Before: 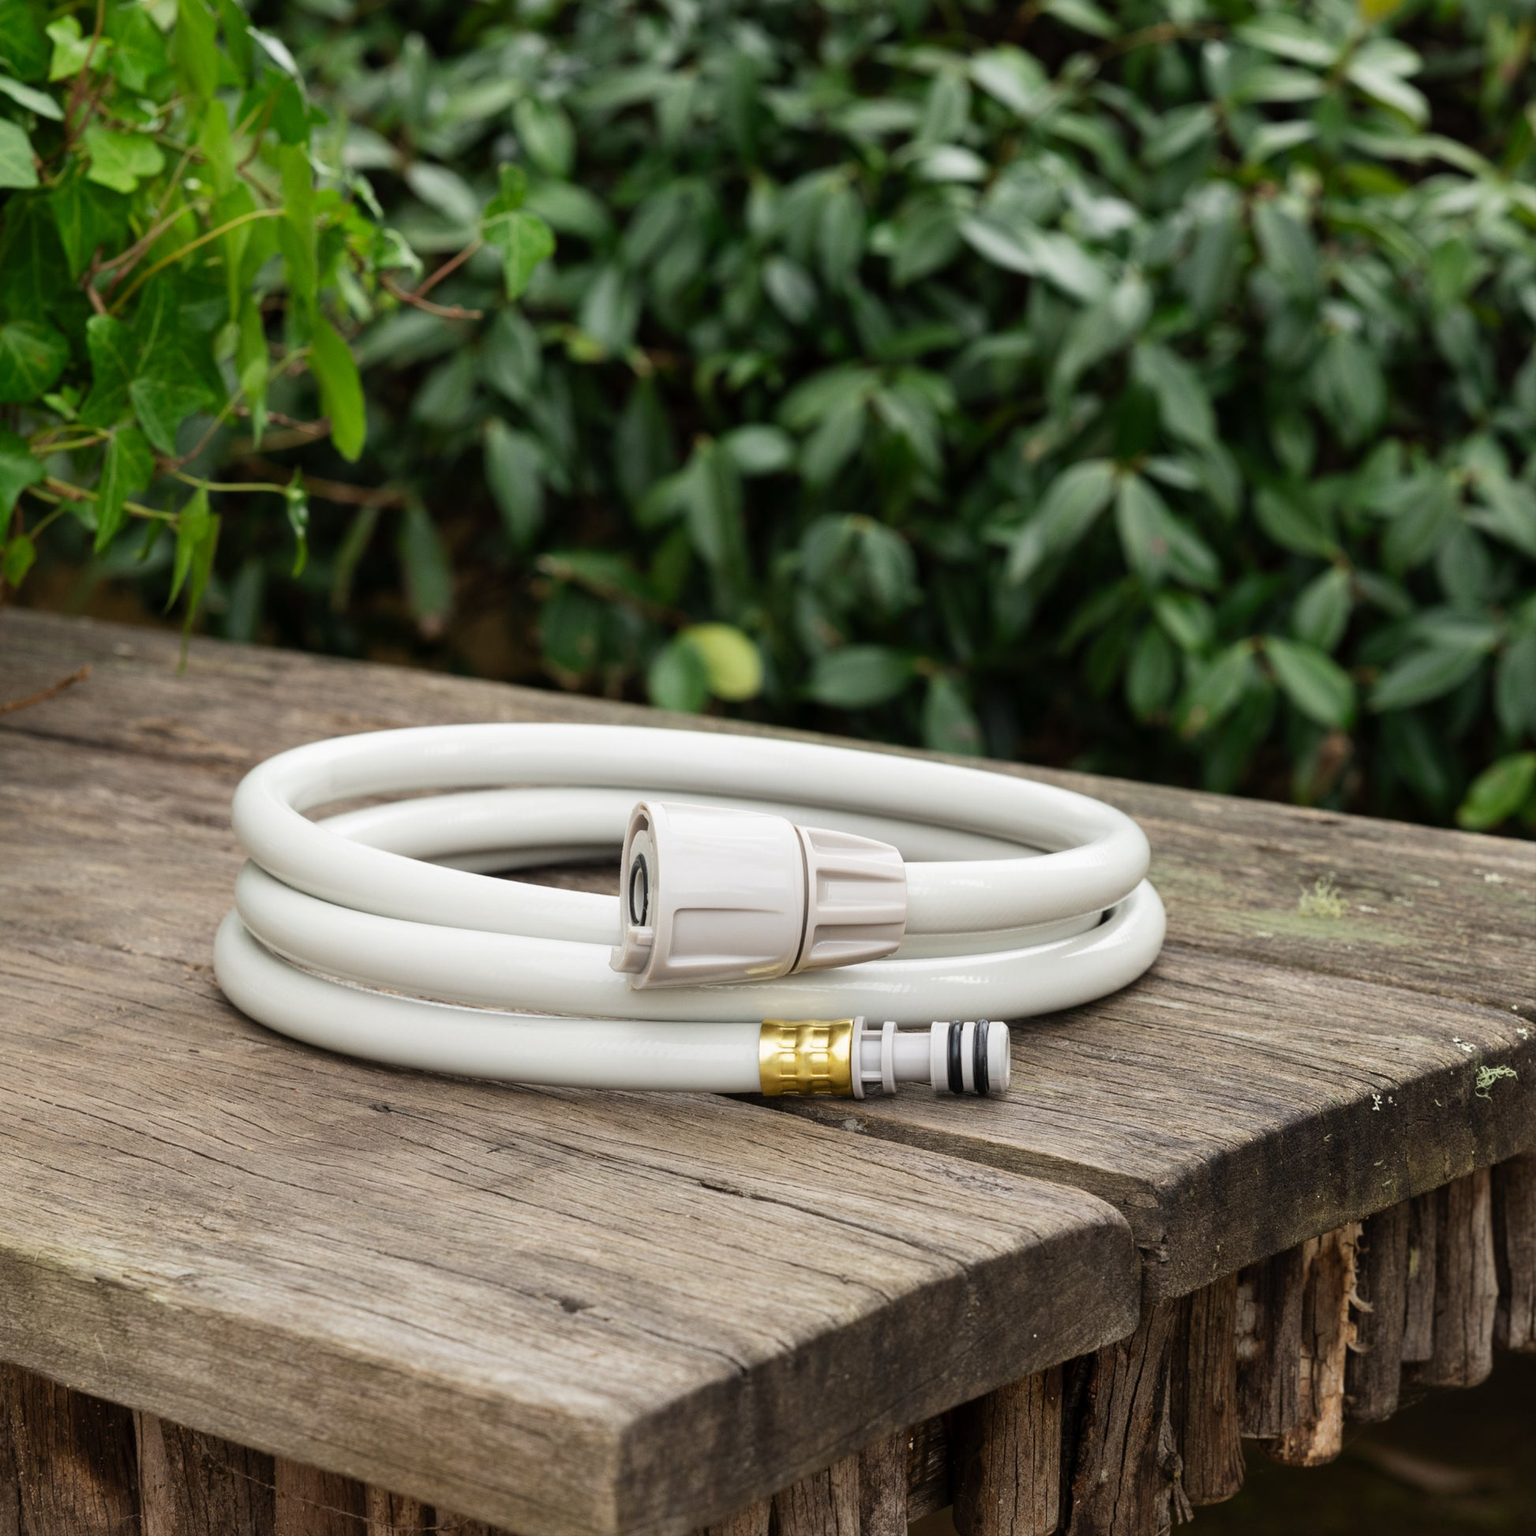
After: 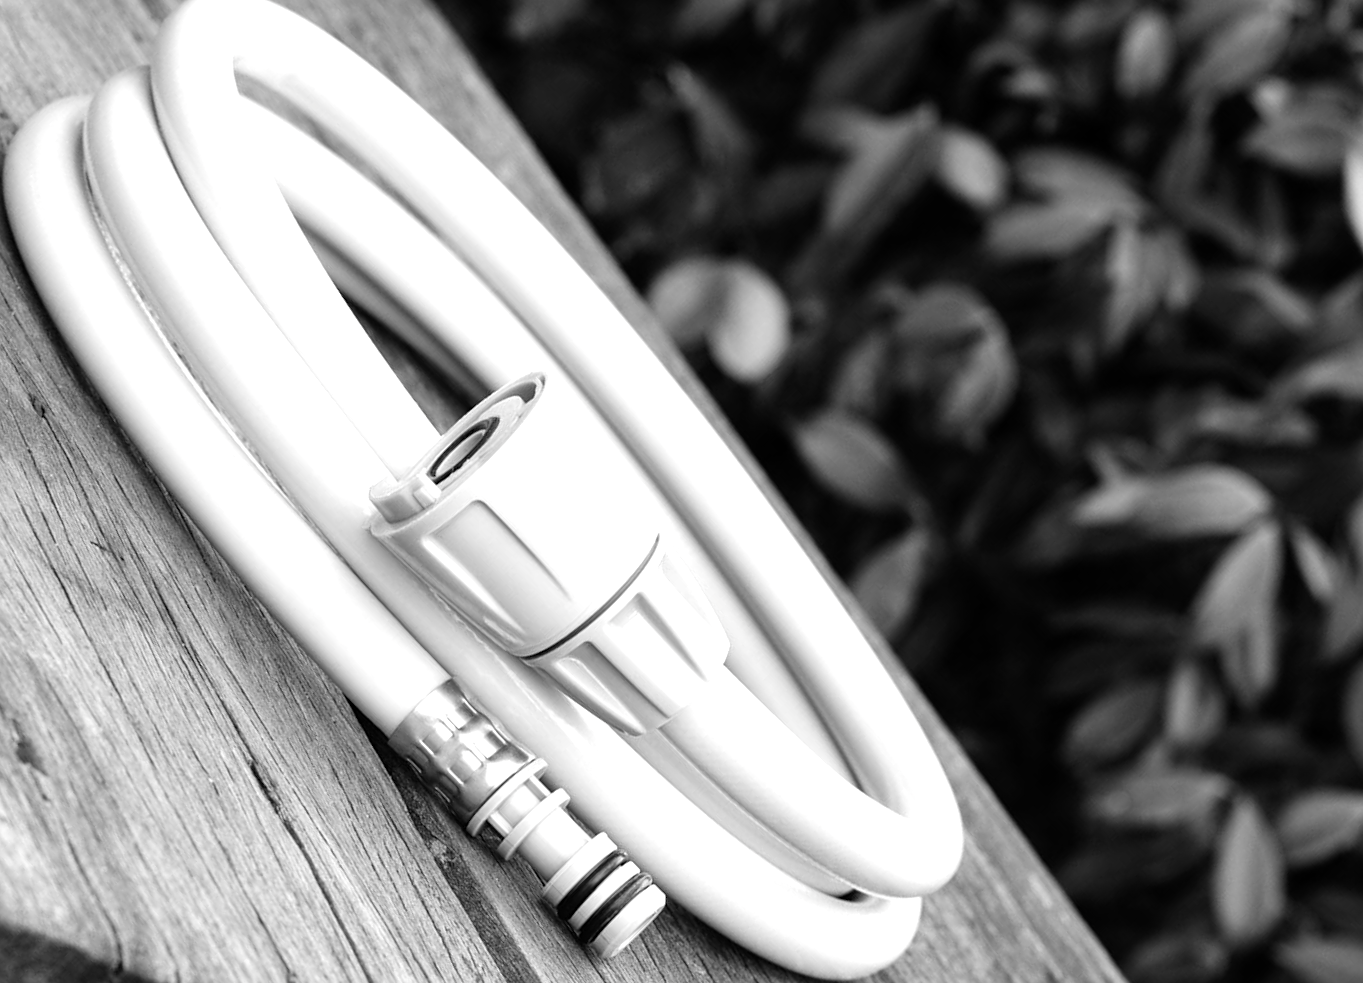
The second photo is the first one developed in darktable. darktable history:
color correction: highlights b* 0.044, saturation 0.987
crop and rotate: angle -45.86°, top 16.774%, right 0.903%, bottom 11.737%
color calibration: output gray [0.22, 0.42, 0.37, 0], illuminant as shot in camera, x 0.358, y 0.373, temperature 4628.91 K
tone equalizer: -8 EV -0.766 EV, -7 EV -0.708 EV, -6 EV -0.593 EV, -5 EV -0.382 EV, -3 EV 0.393 EV, -2 EV 0.6 EV, -1 EV 0.694 EV, +0 EV 0.766 EV, mask exposure compensation -0.492 EV
sharpen: amount 0.204
